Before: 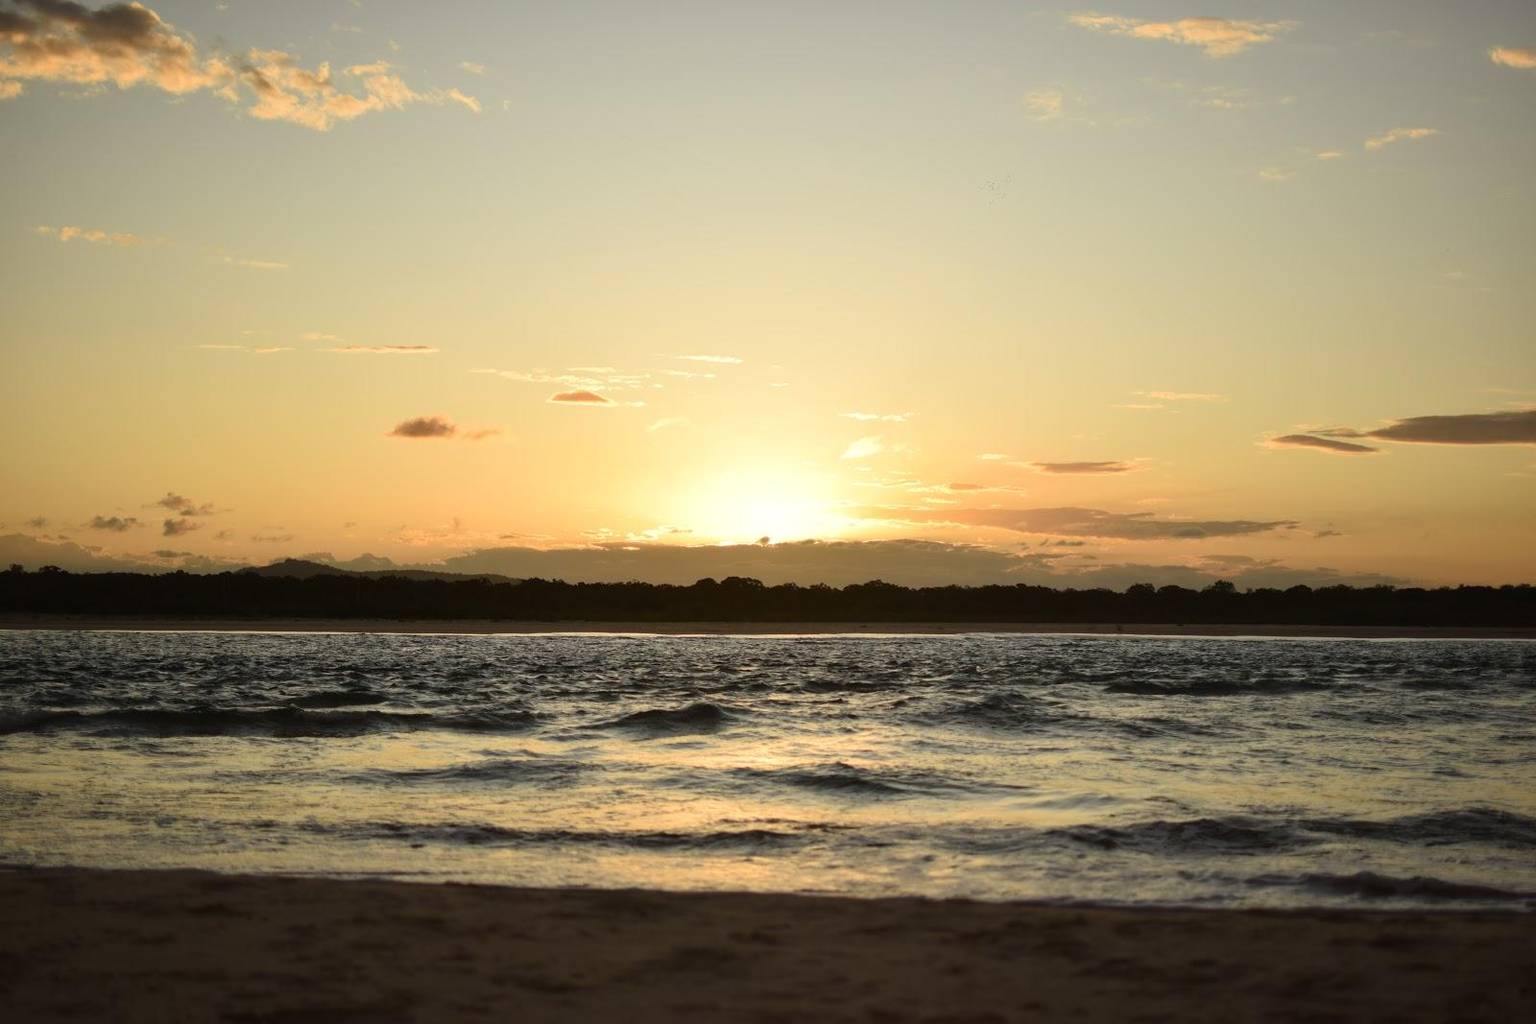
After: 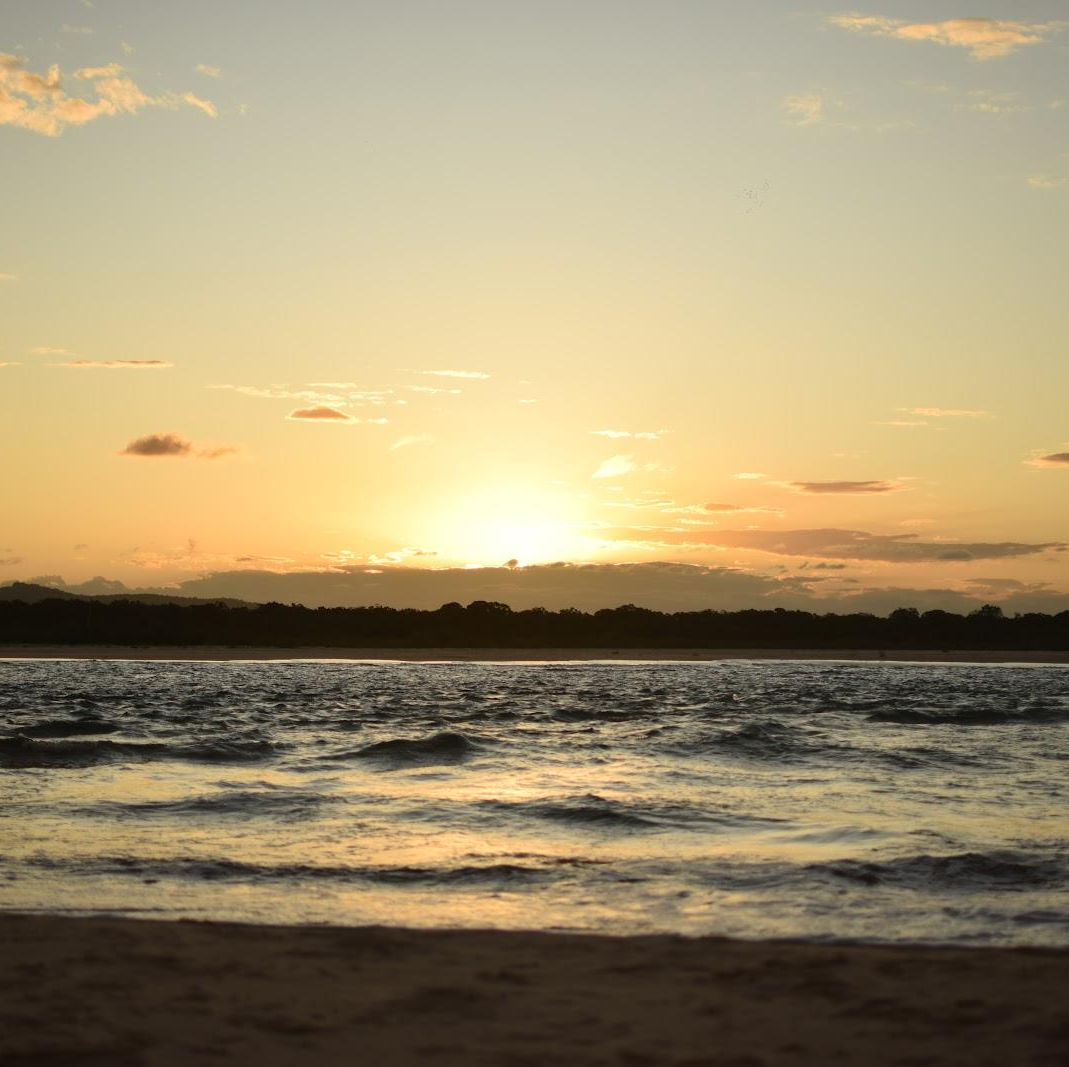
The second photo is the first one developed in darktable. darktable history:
crop and rotate: left 17.812%, right 15.365%
